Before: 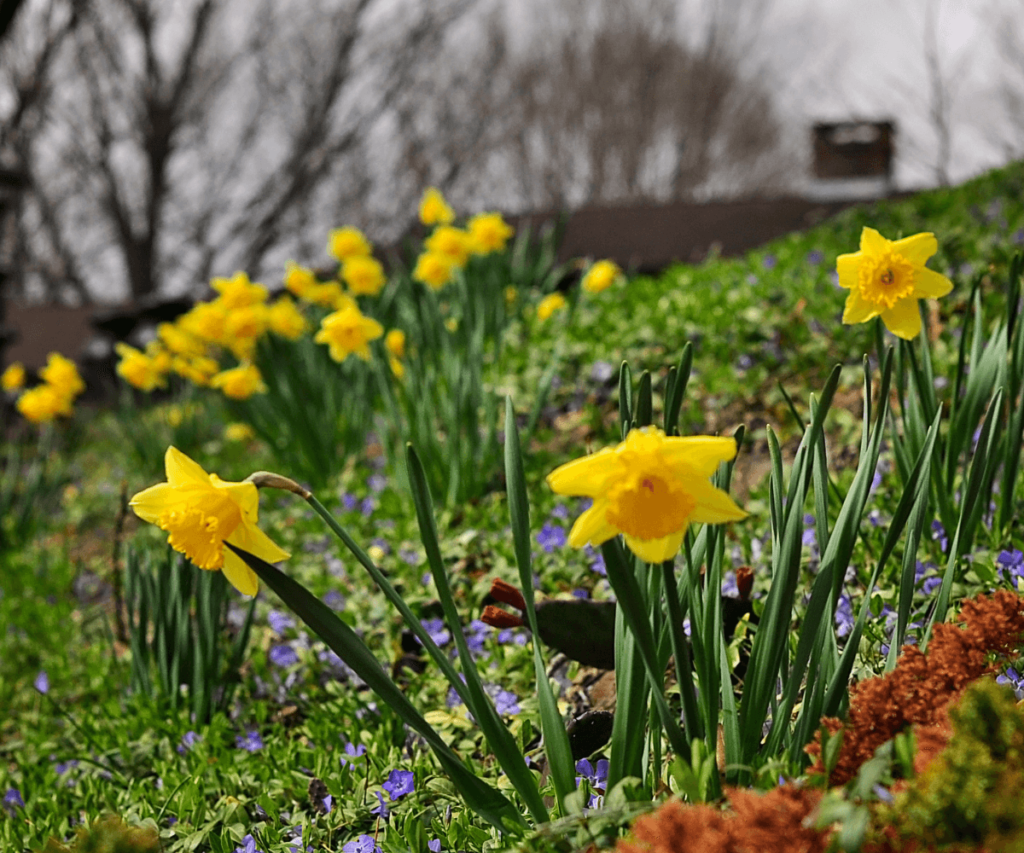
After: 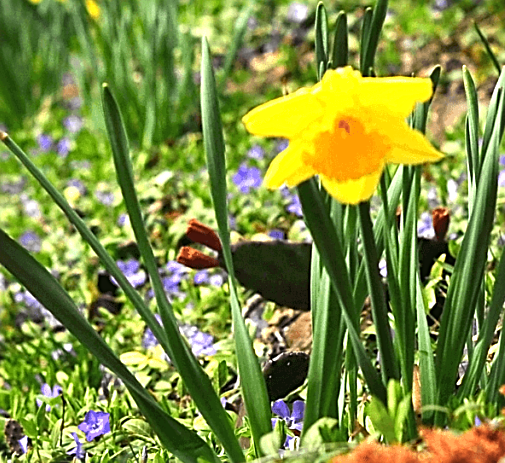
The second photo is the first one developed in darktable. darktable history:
sharpen: on, module defaults
crop: left 29.764%, top 42.154%, right 20.845%, bottom 3.51%
exposure: exposure 1.209 EV, compensate highlight preservation false
